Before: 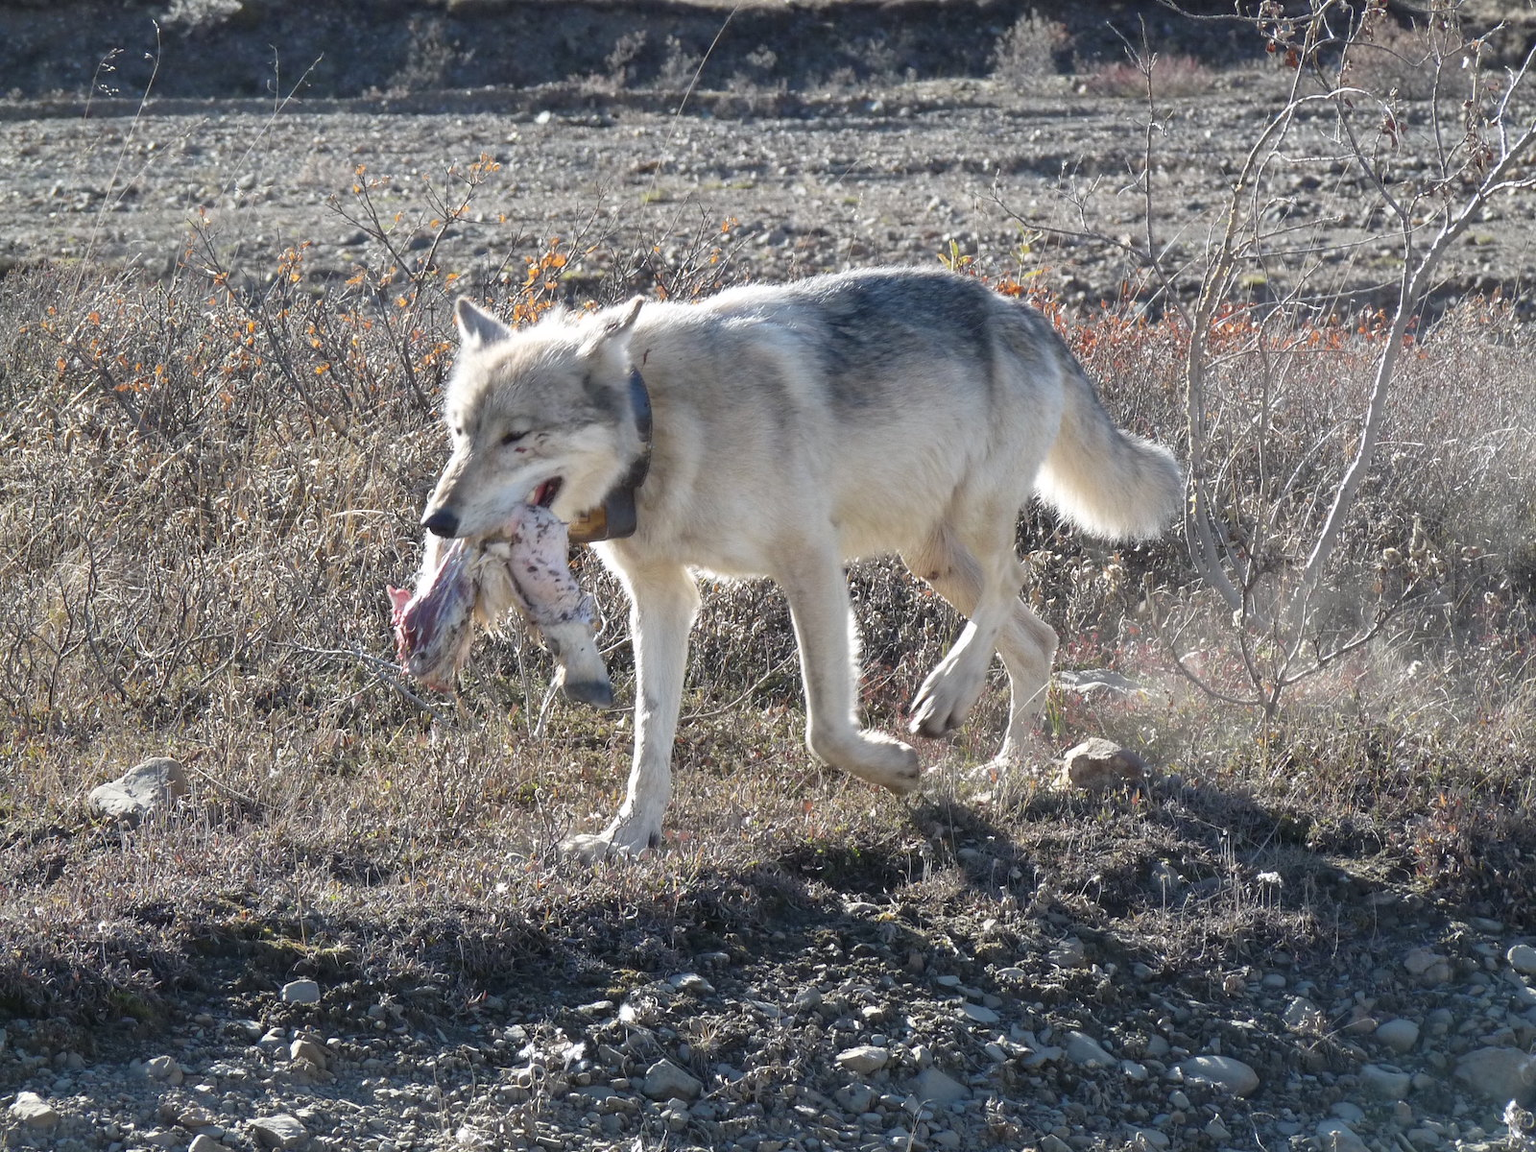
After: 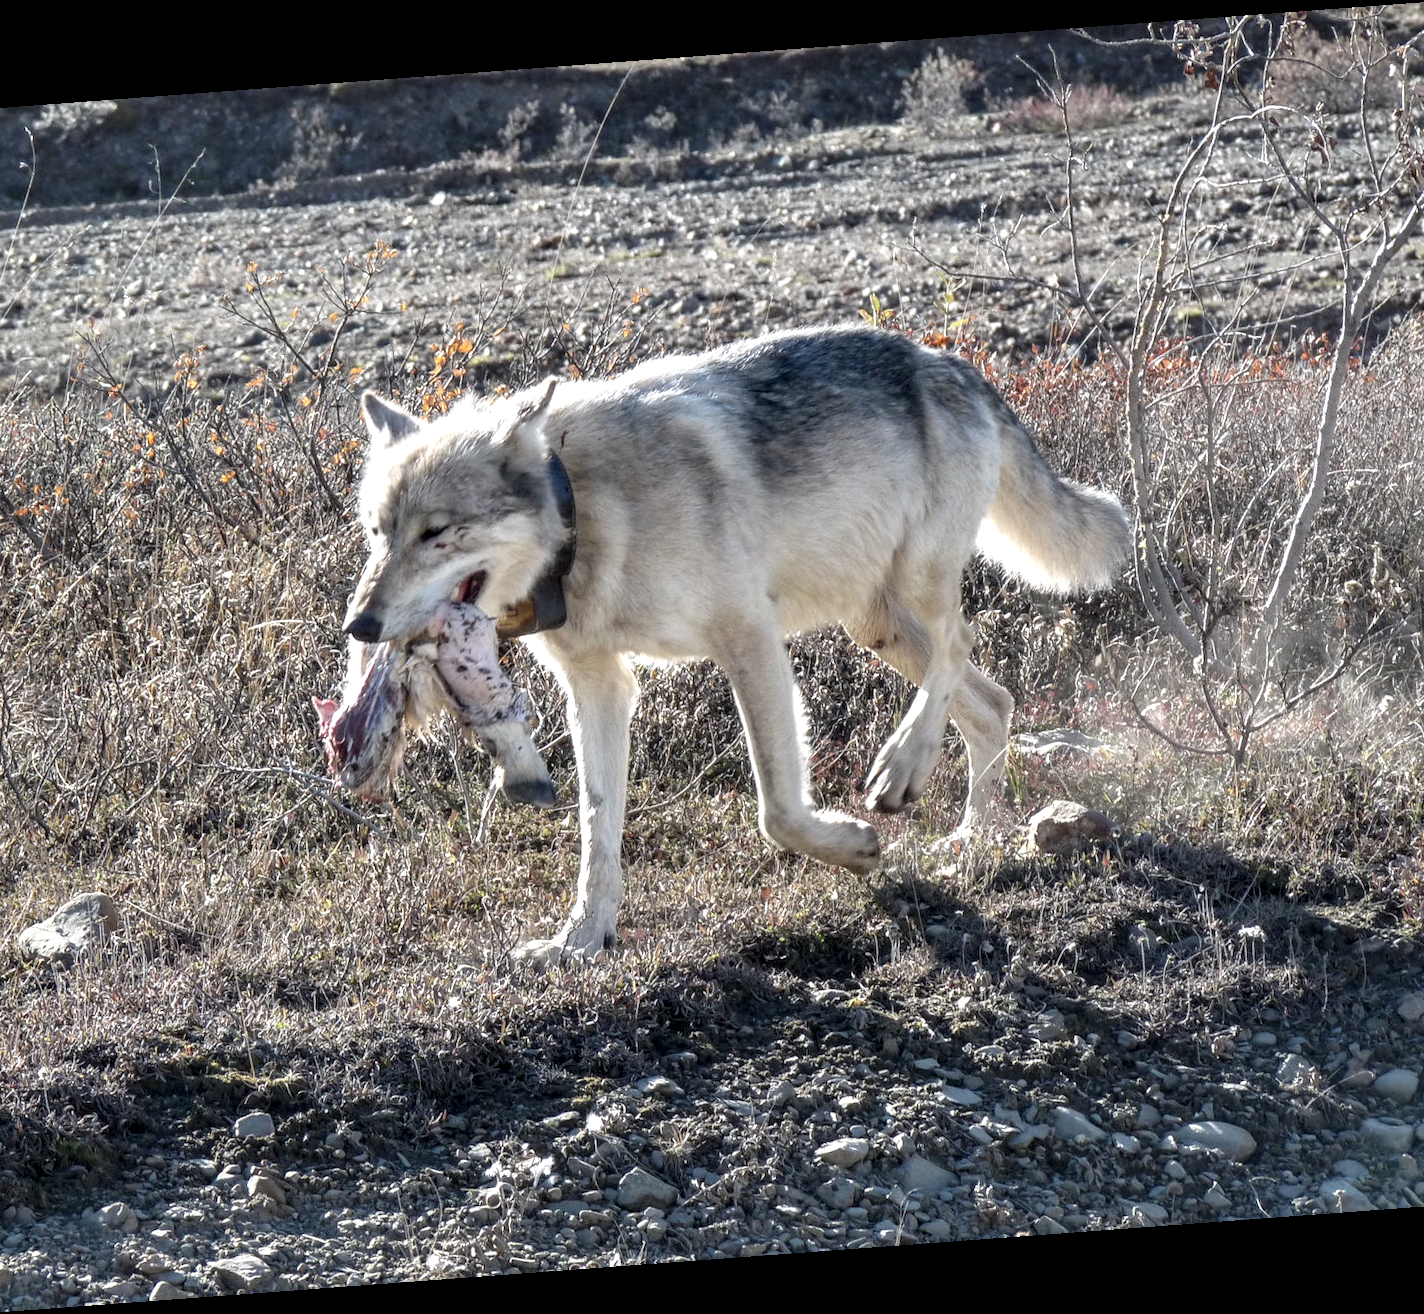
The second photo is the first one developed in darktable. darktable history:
rotate and perspective: rotation -4.25°, automatic cropping off
crop: left 8.026%, right 7.374%
local contrast: highlights 60%, shadows 60%, detail 160%
